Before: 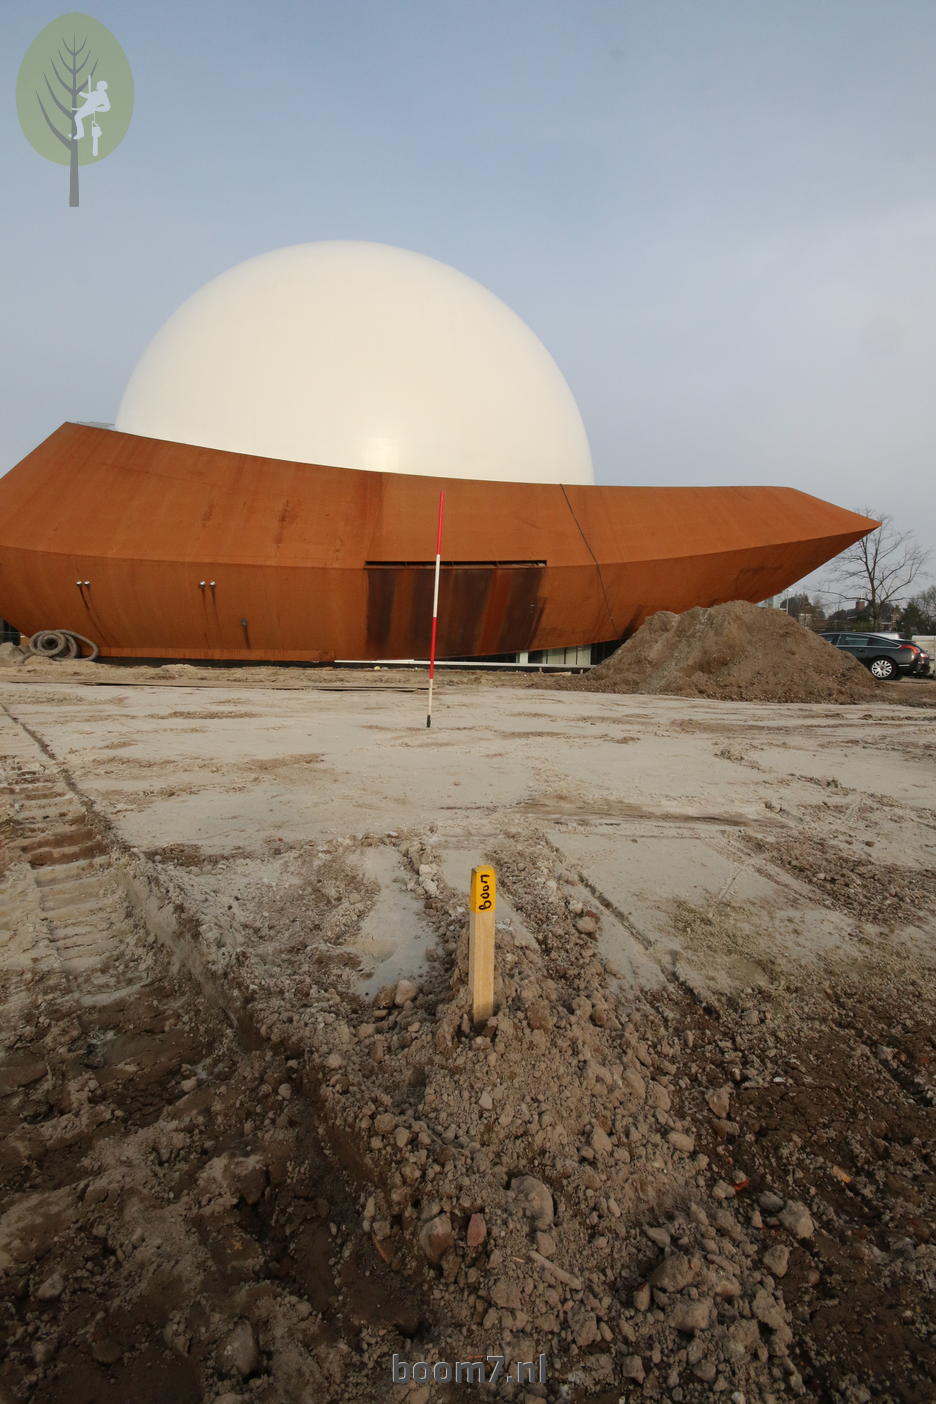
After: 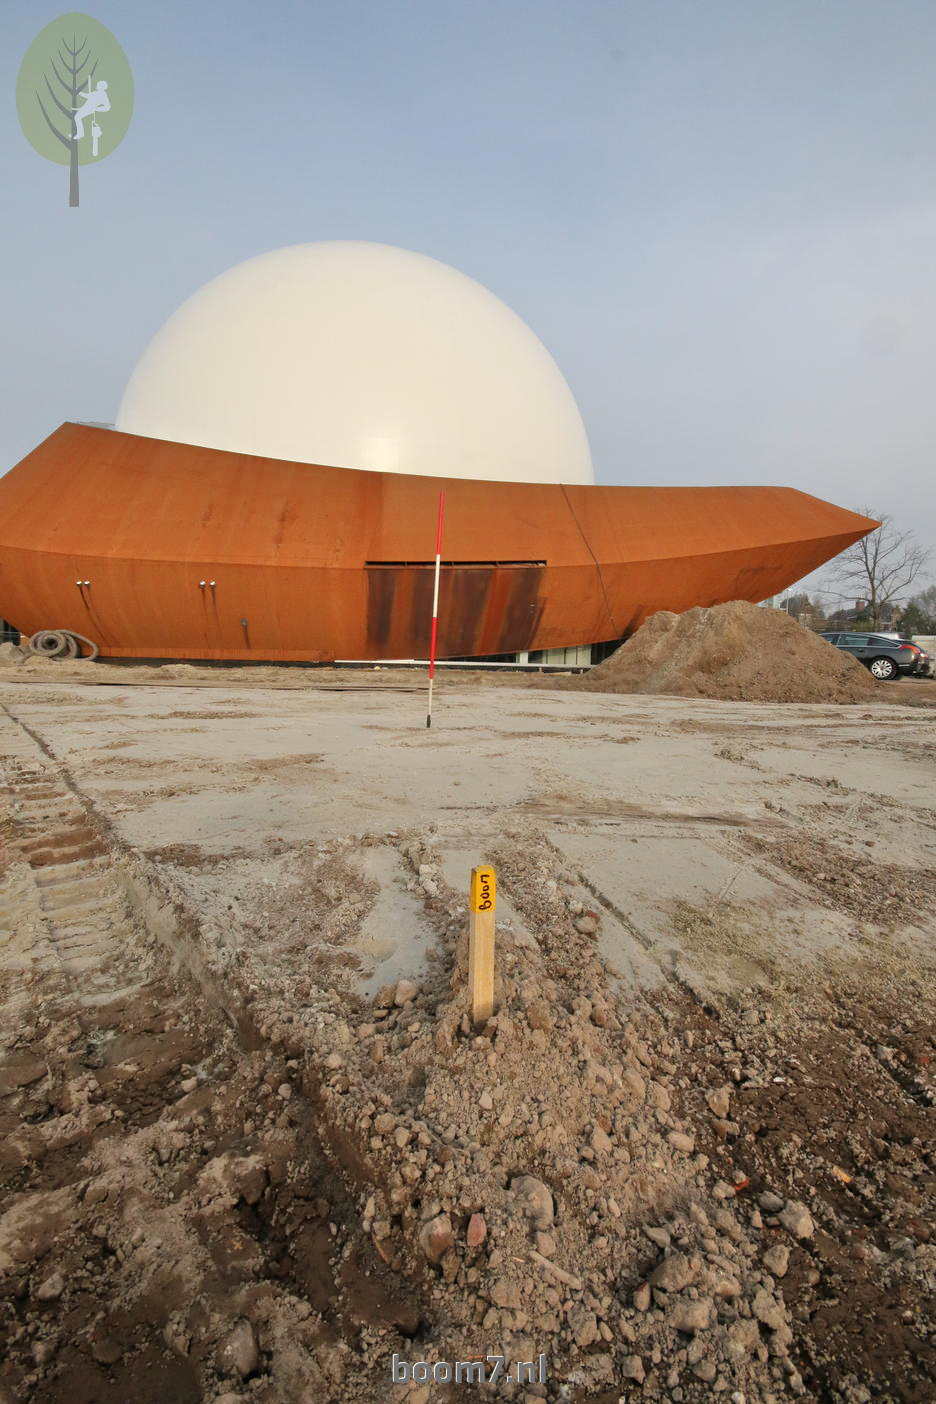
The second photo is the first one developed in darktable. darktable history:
tone equalizer: -7 EV 0.154 EV, -6 EV 0.588 EV, -5 EV 1.14 EV, -4 EV 1.3 EV, -3 EV 1.18 EV, -2 EV 0.6 EV, -1 EV 0.166 EV
